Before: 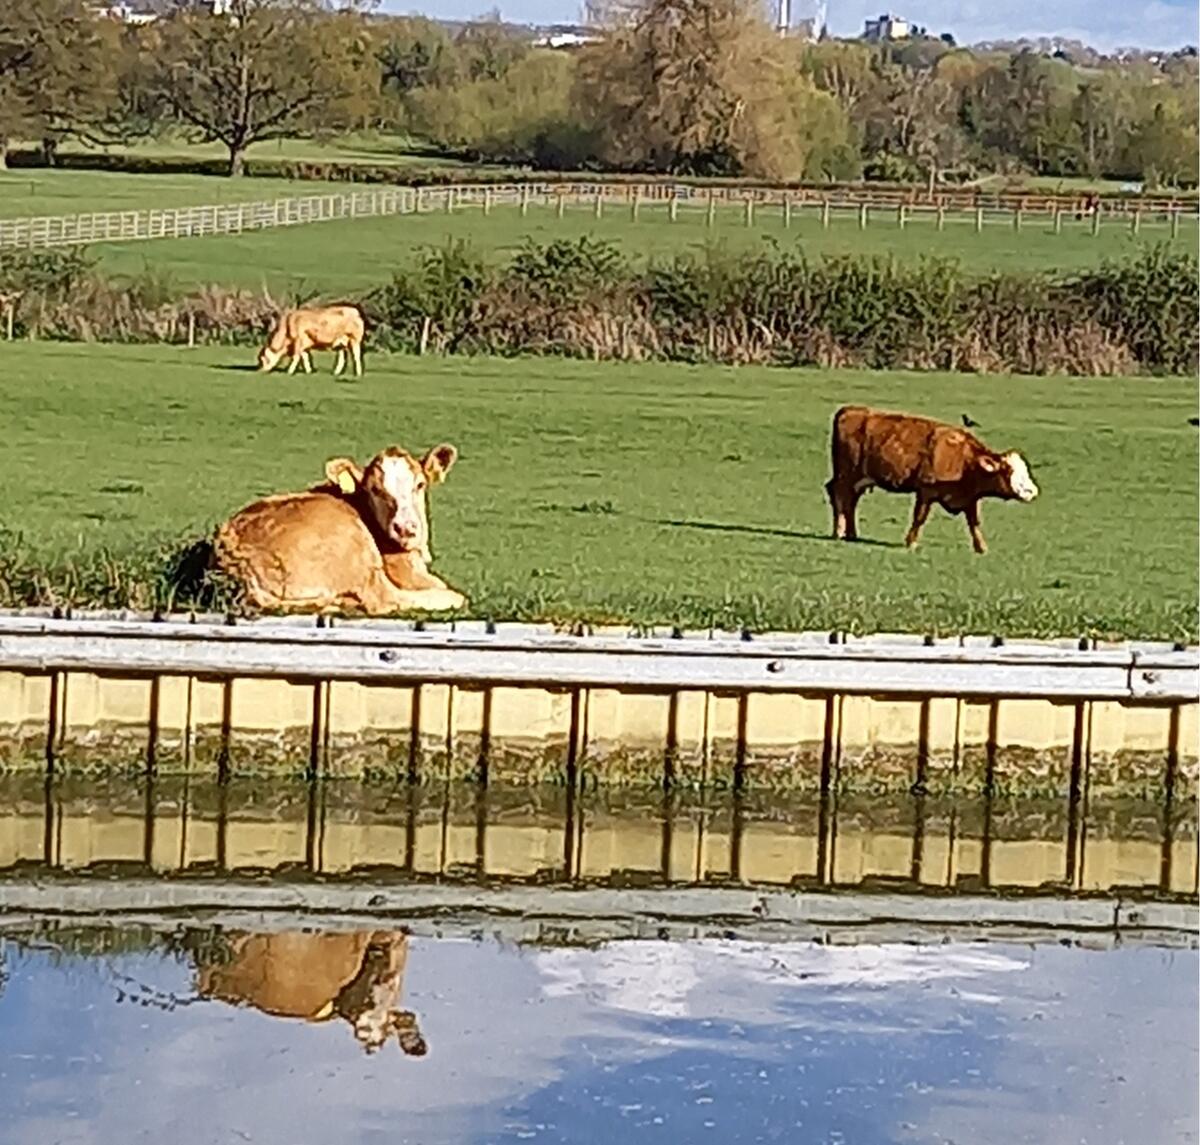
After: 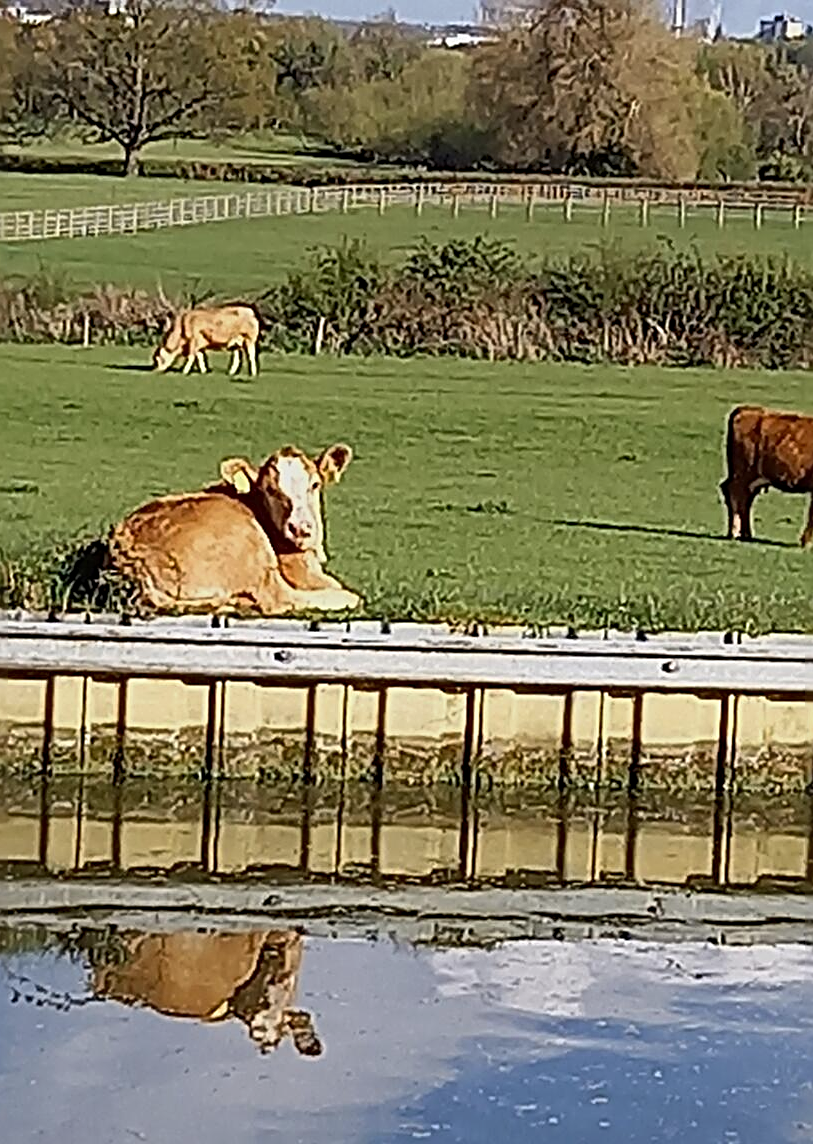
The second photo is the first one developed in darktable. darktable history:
crop and rotate: left 8.797%, right 23.434%
exposure: exposure -0.318 EV, compensate highlight preservation false
sharpen: radius 2.819, amount 0.719
